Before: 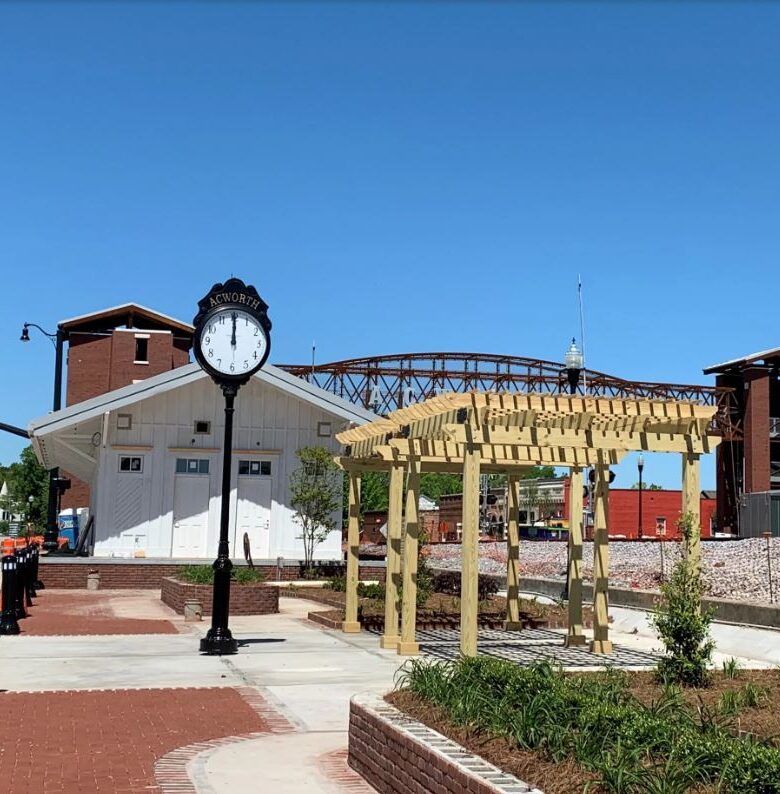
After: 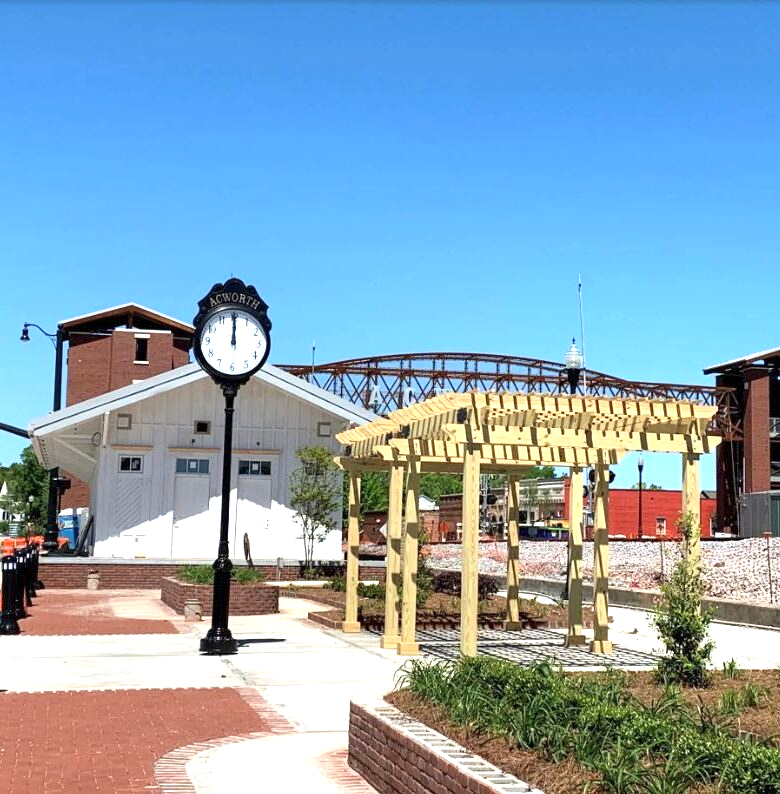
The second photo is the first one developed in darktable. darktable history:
exposure: exposure 0.766 EV, compensate highlight preservation false
white balance: emerald 1
